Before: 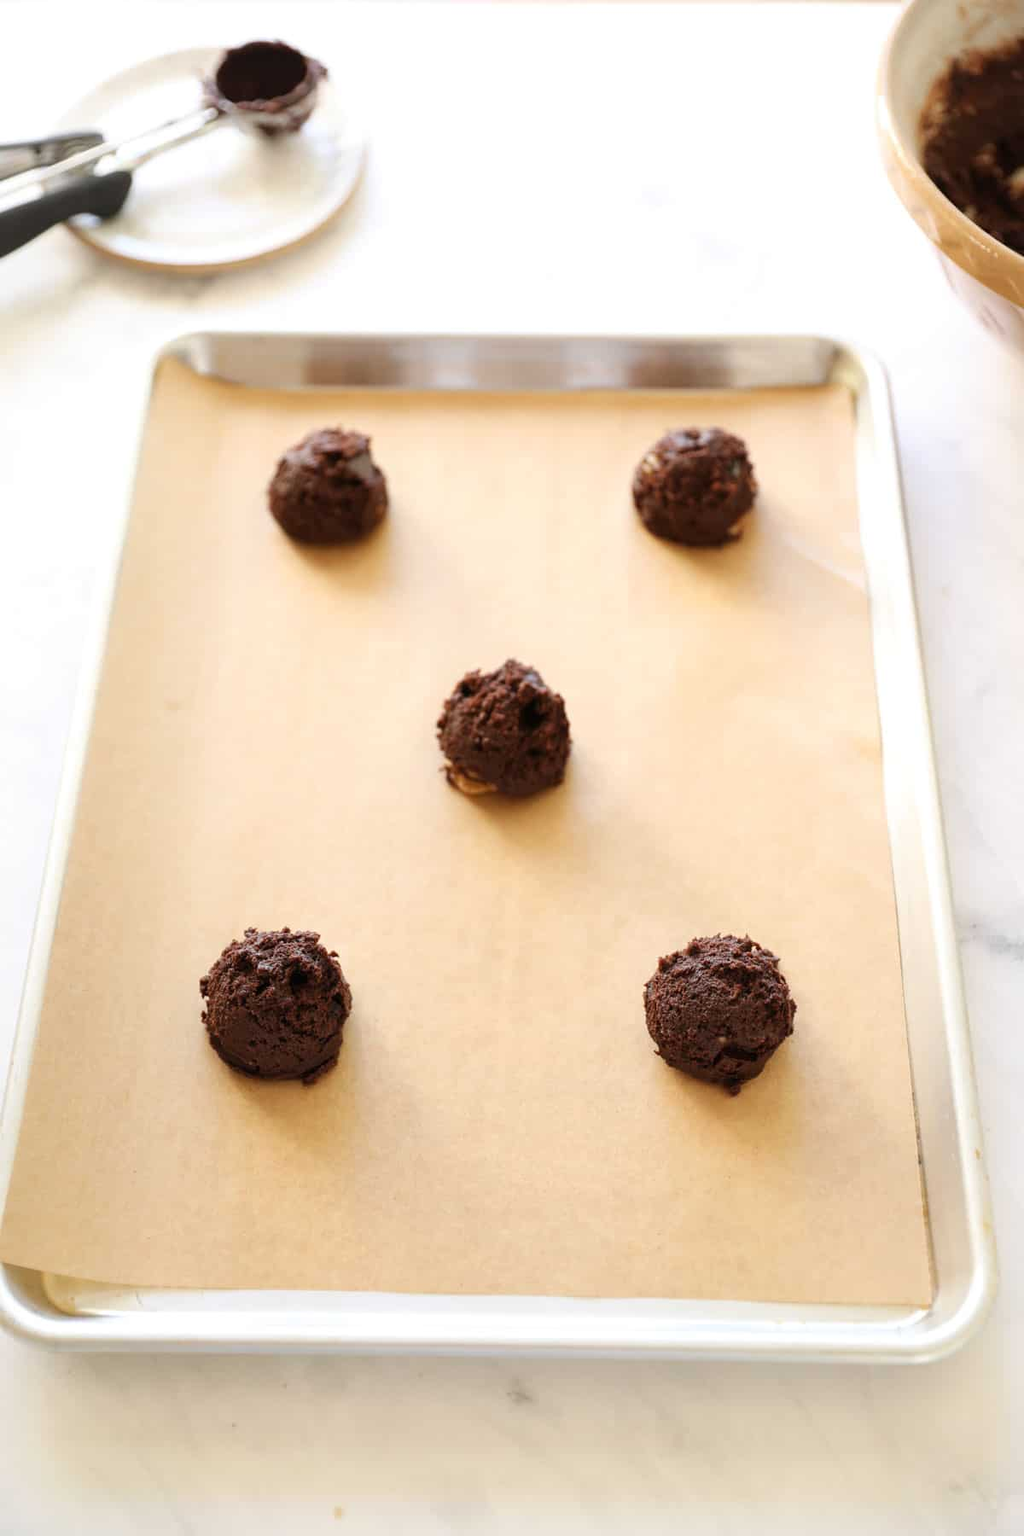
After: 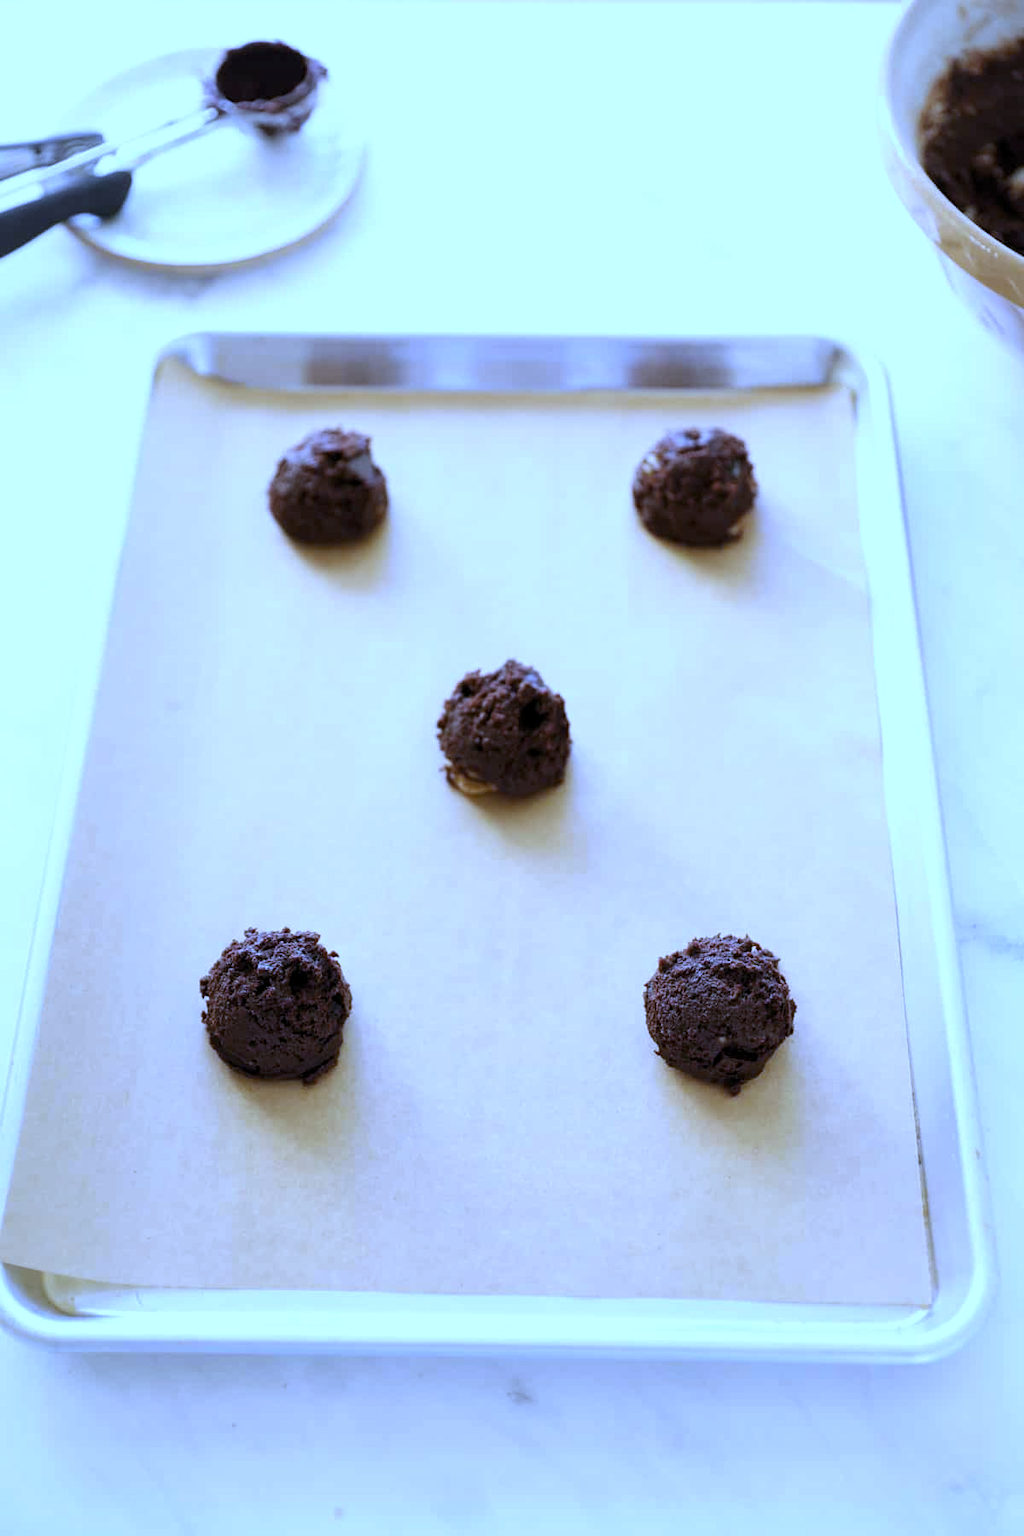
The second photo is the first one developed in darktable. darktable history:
levels: levels [0.026, 0.507, 0.987]
white balance: red 0.766, blue 1.537
